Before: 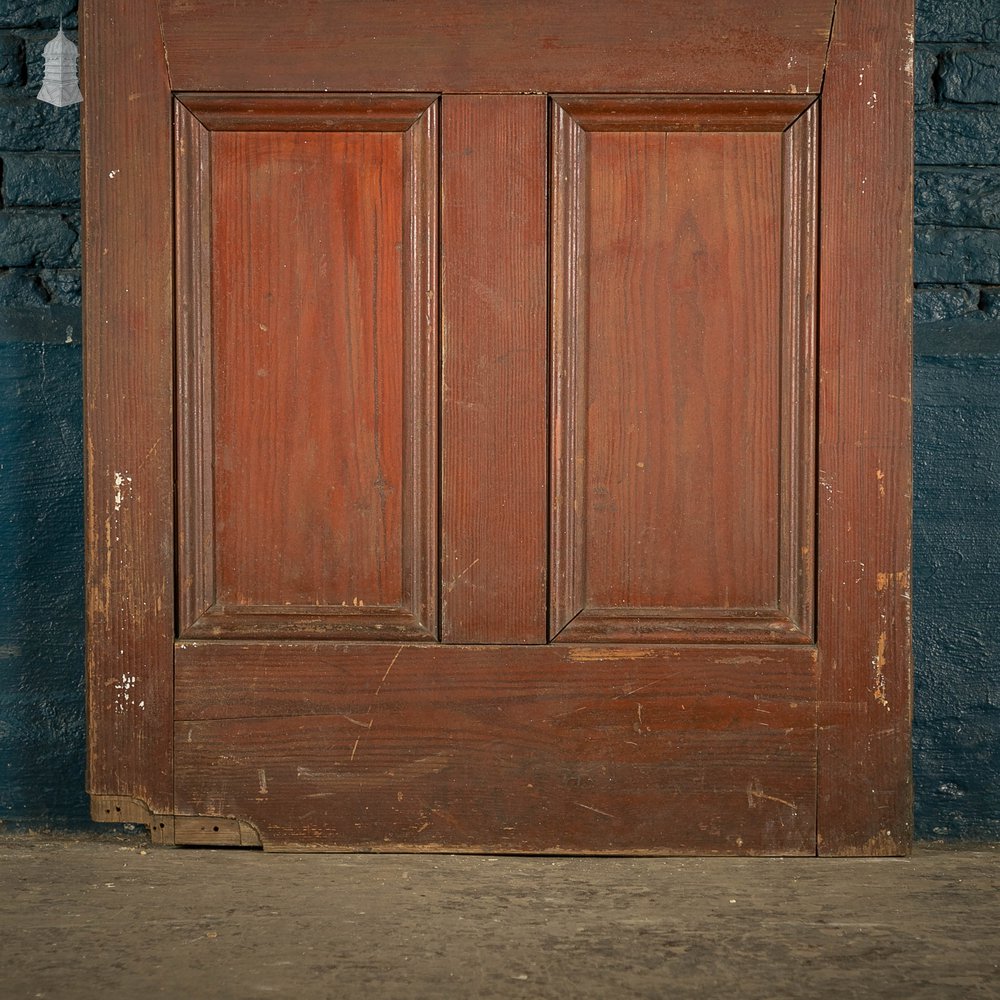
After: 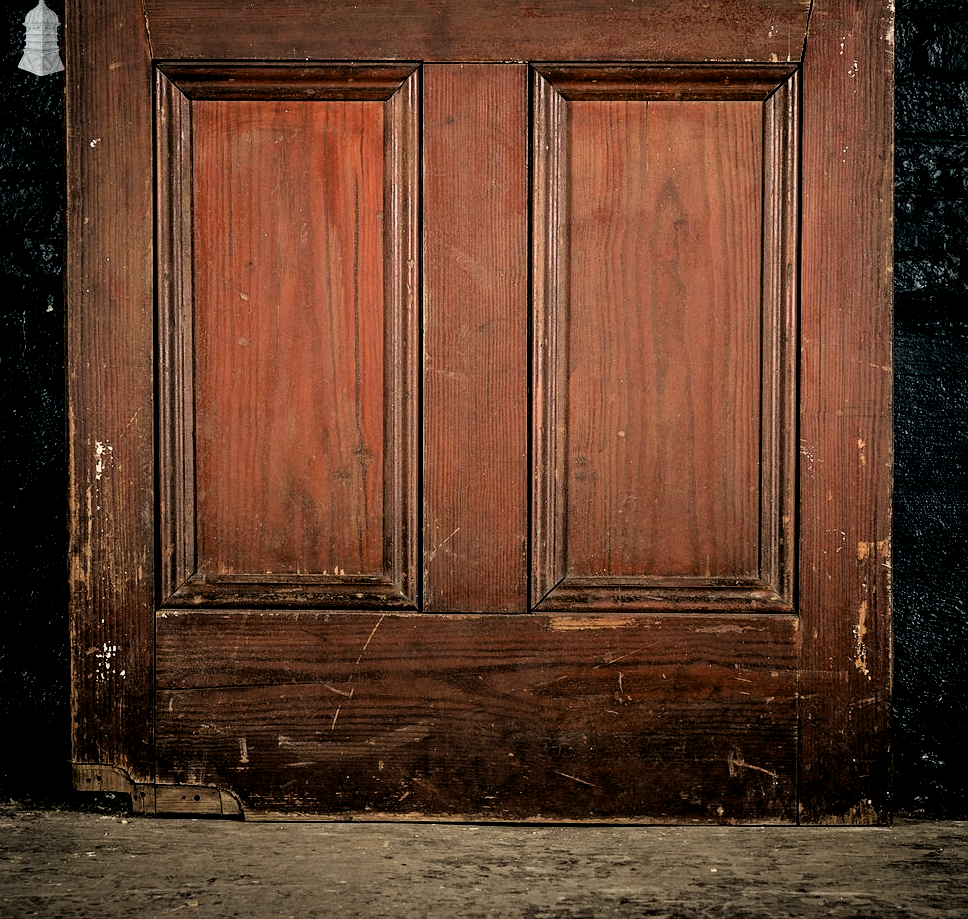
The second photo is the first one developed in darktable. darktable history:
exposure: exposure -0.065 EV, compensate highlight preservation false
crop: left 1.998%, top 3.15%, right 1.195%, bottom 4.941%
contrast brightness saturation: contrast 0.096, brightness 0.035, saturation 0.085
filmic rgb: middle gray luminance 13.55%, black relative exposure -2.07 EV, white relative exposure 3.07 EV, target black luminance 0%, hardness 1.79, latitude 58.7%, contrast 1.73, highlights saturation mix 4.38%, shadows ↔ highlights balance -37.26%, color science v6 (2022), iterations of high-quality reconstruction 0
